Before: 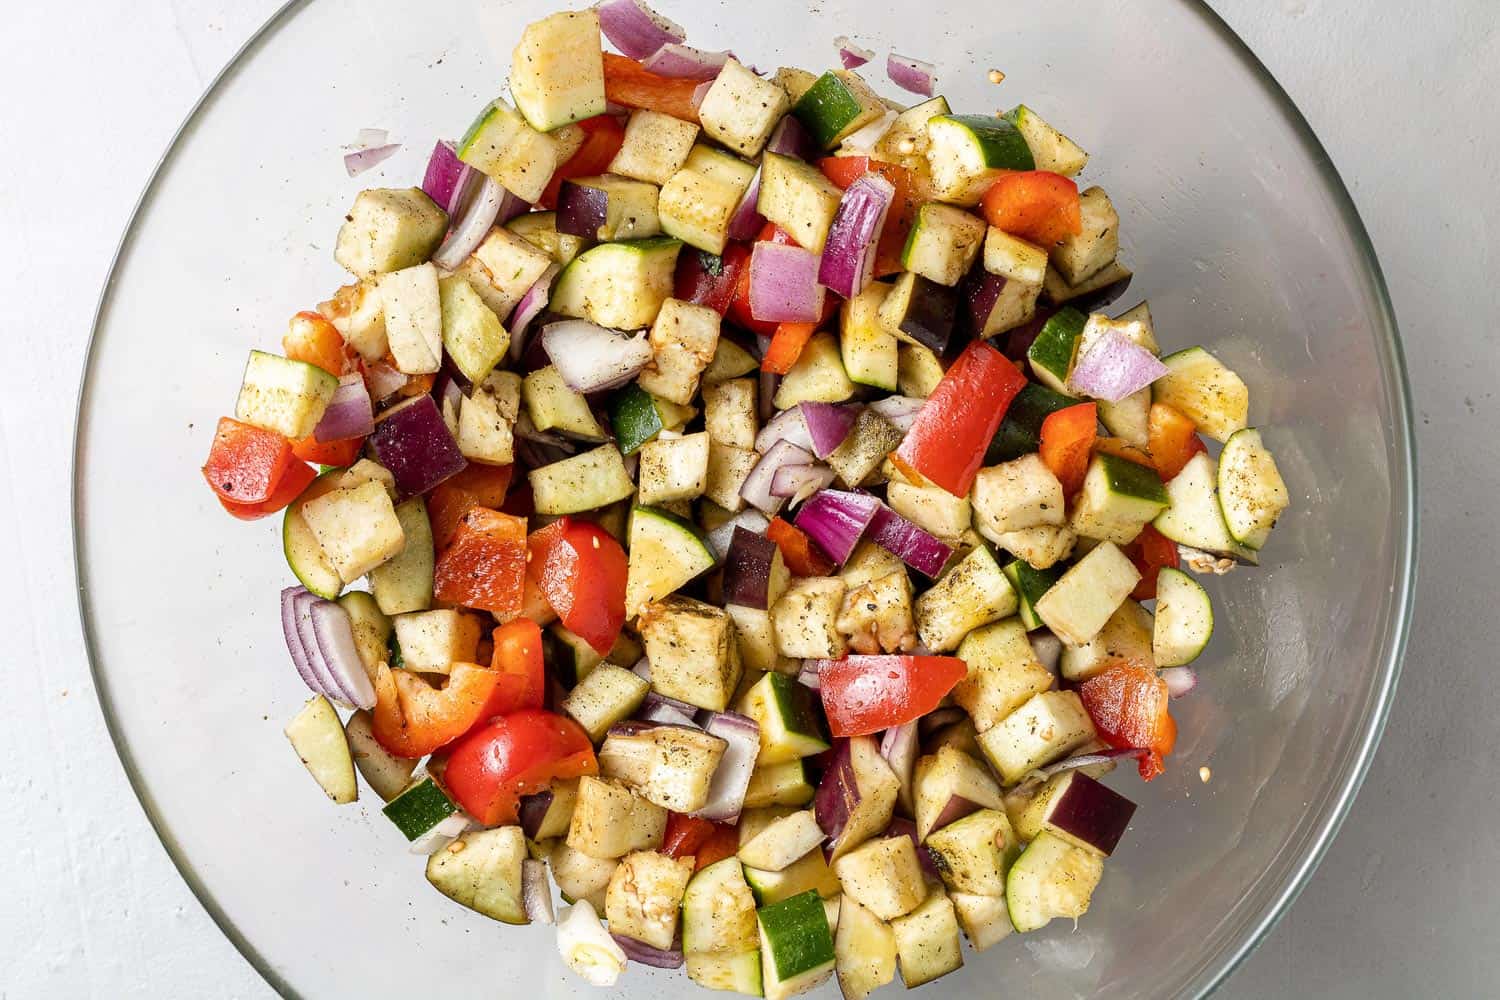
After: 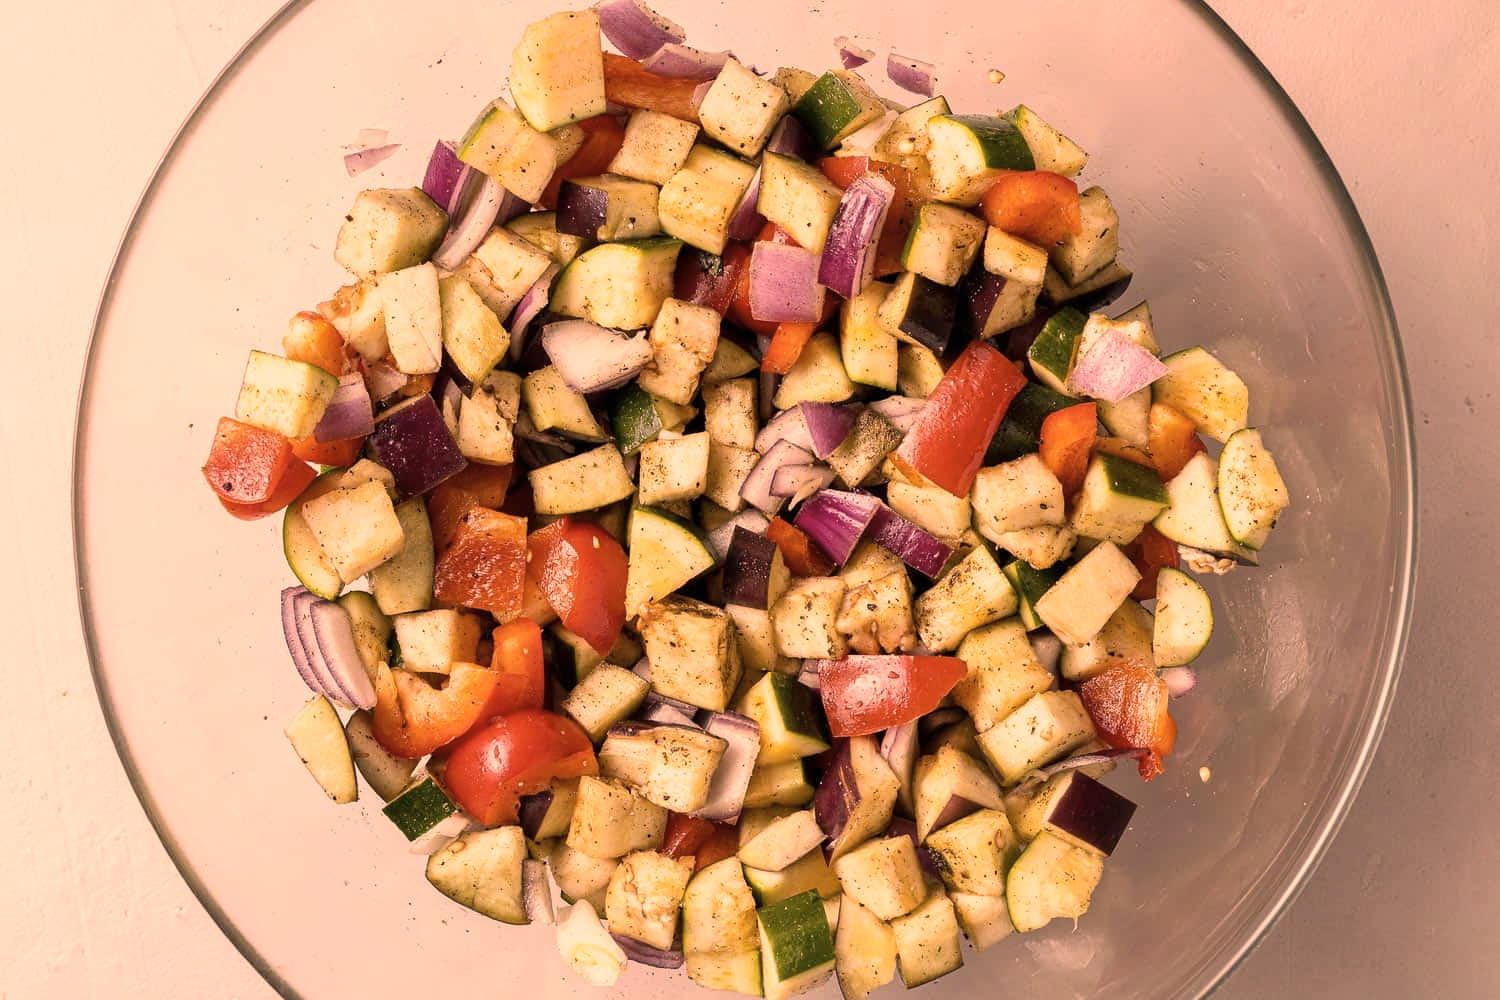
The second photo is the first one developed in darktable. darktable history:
color correction: highlights a* 39.39, highlights b* 39.84, saturation 0.688
